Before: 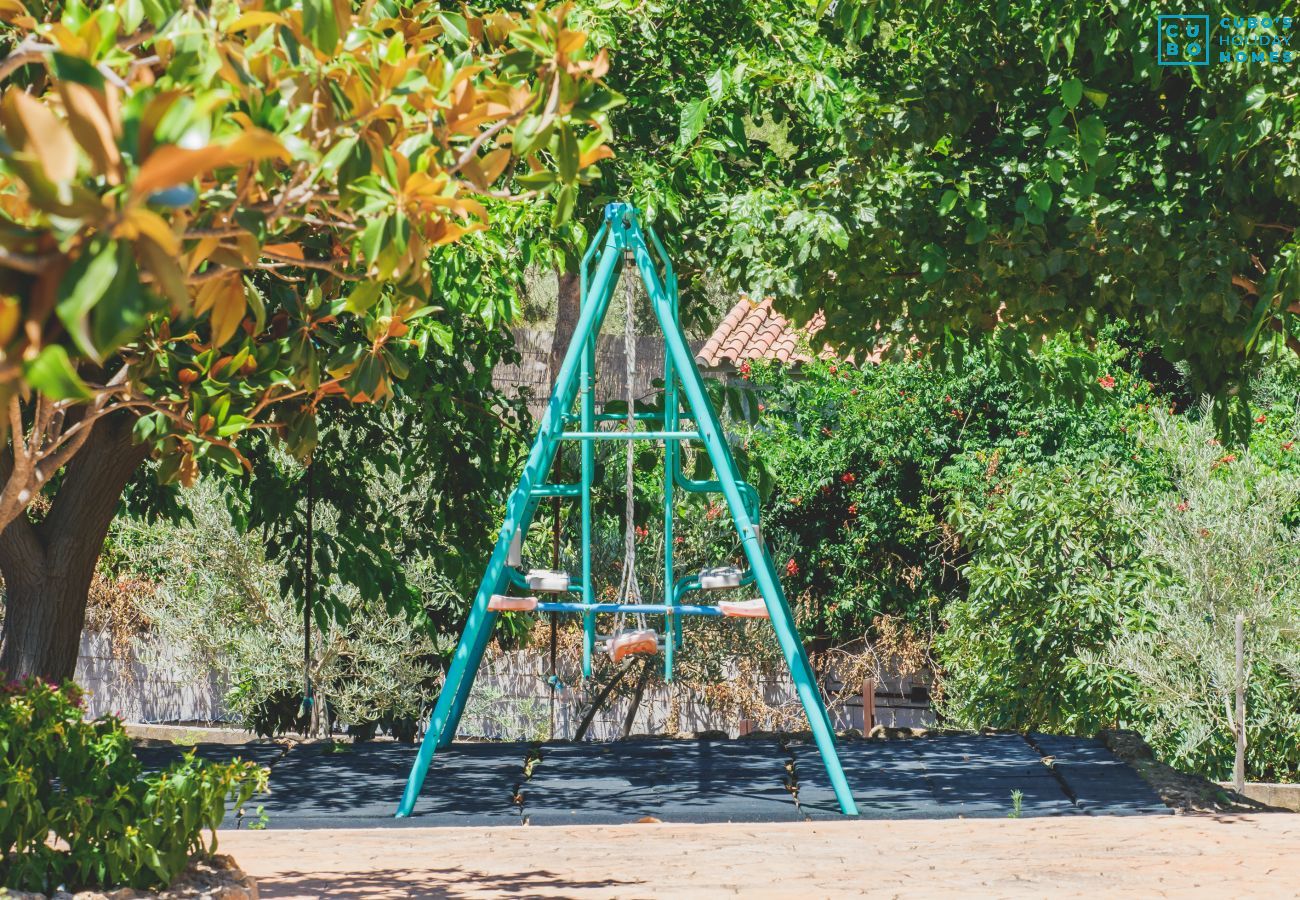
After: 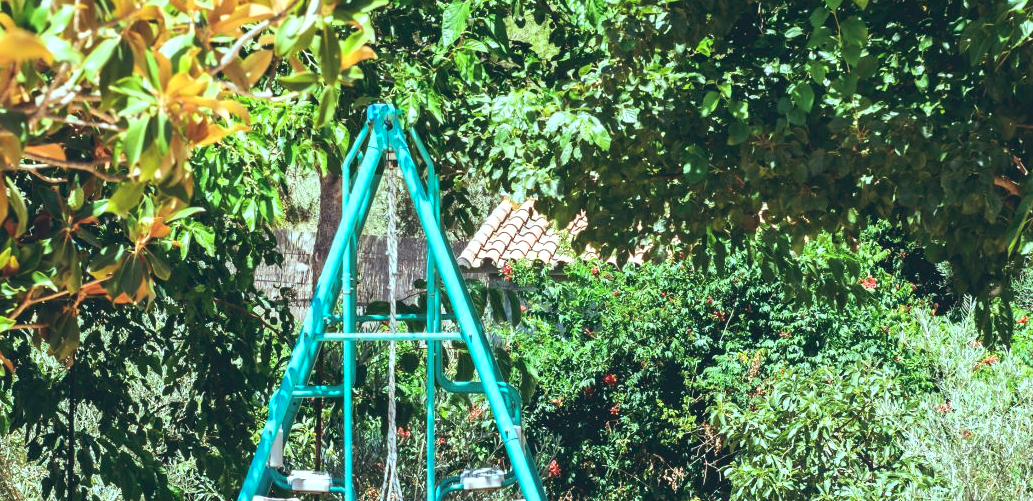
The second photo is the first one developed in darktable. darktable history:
tone equalizer: -8 EV -0.75 EV, -7 EV -0.7 EV, -6 EV -0.6 EV, -5 EV -0.4 EV, -3 EV 0.4 EV, -2 EV 0.6 EV, -1 EV 0.7 EV, +0 EV 0.75 EV, edges refinement/feathering 500, mask exposure compensation -1.57 EV, preserve details no
crop: left 18.38%, top 11.092%, right 2.134%, bottom 33.217%
color balance: lift [1.003, 0.993, 1.001, 1.007], gamma [1.018, 1.072, 0.959, 0.928], gain [0.974, 0.873, 1.031, 1.127]
